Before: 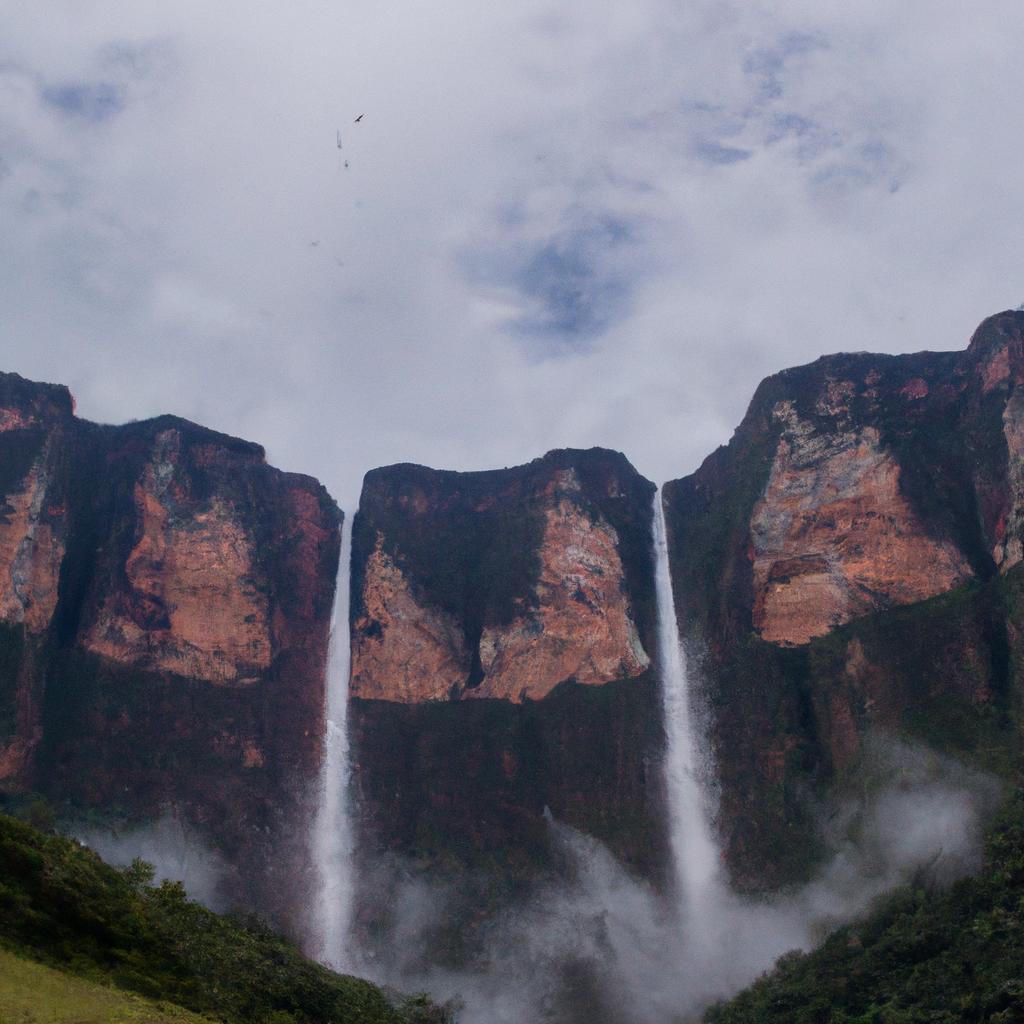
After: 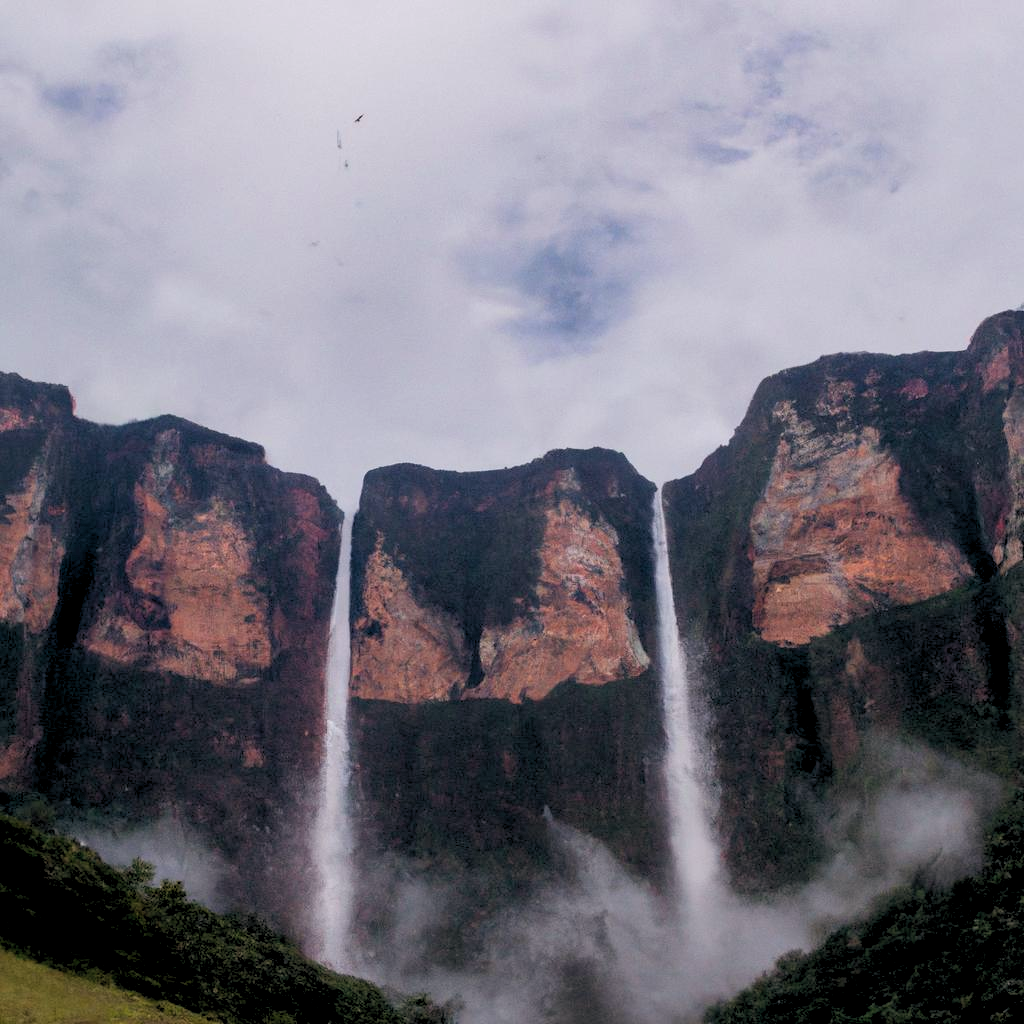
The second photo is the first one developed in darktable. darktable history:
color balance: lift [1, 0.998, 1.001, 1.002], gamma [1, 1.02, 1, 0.98], gain [1, 1.02, 1.003, 0.98]
rgb levels: levels [[0.013, 0.434, 0.89], [0, 0.5, 1], [0, 0.5, 1]]
